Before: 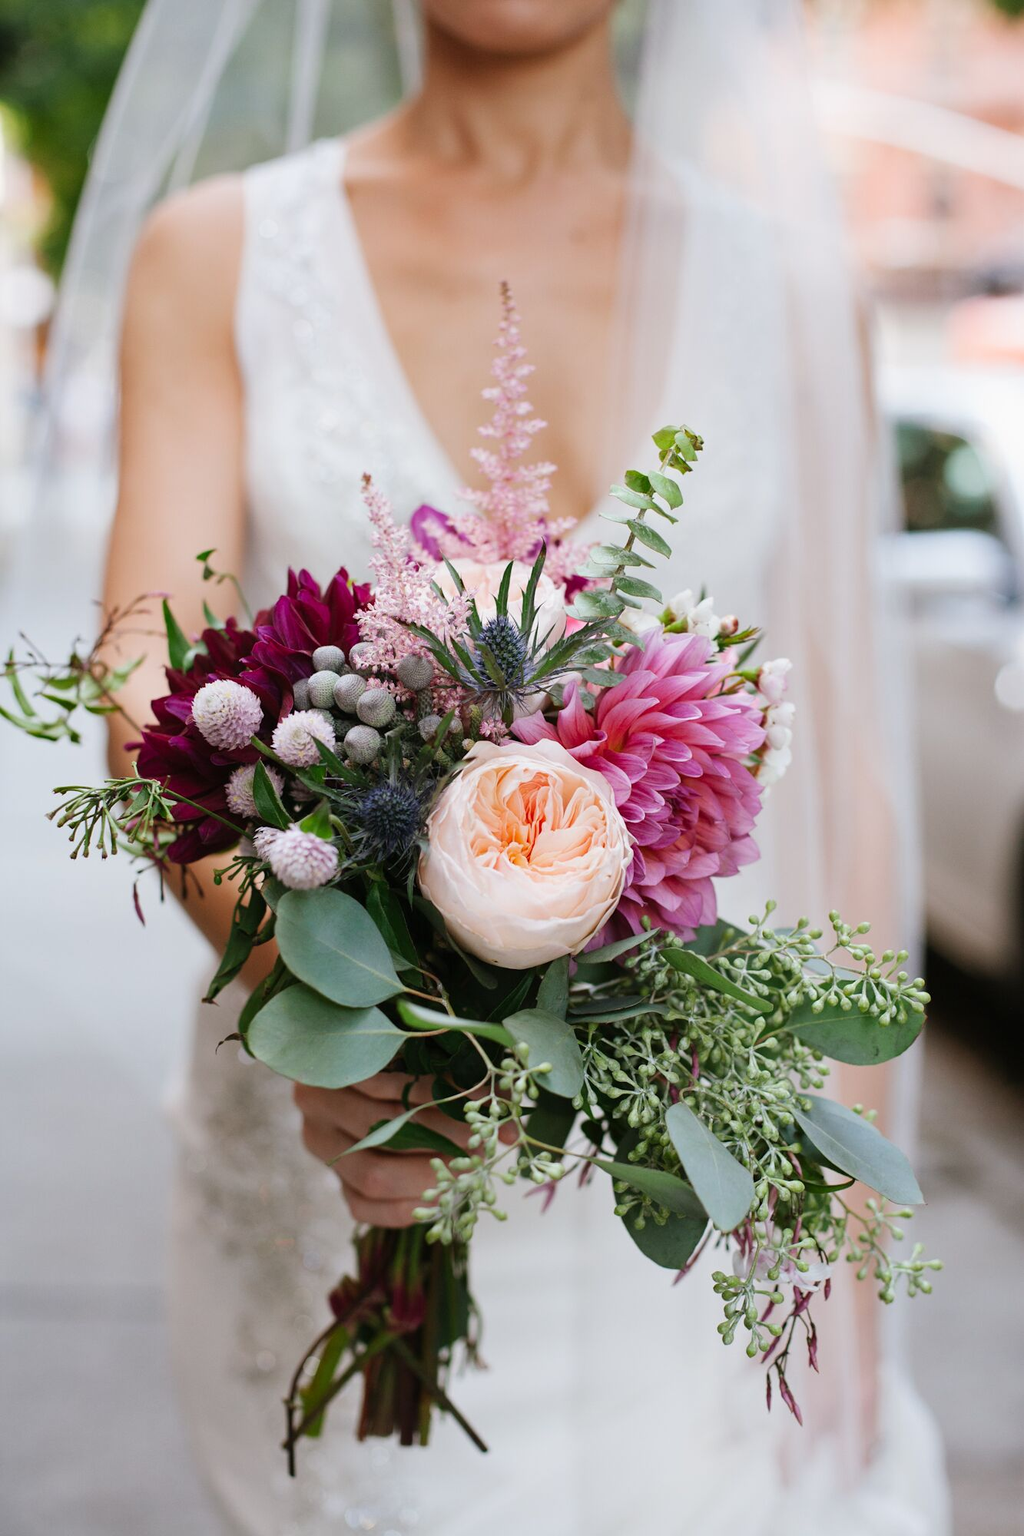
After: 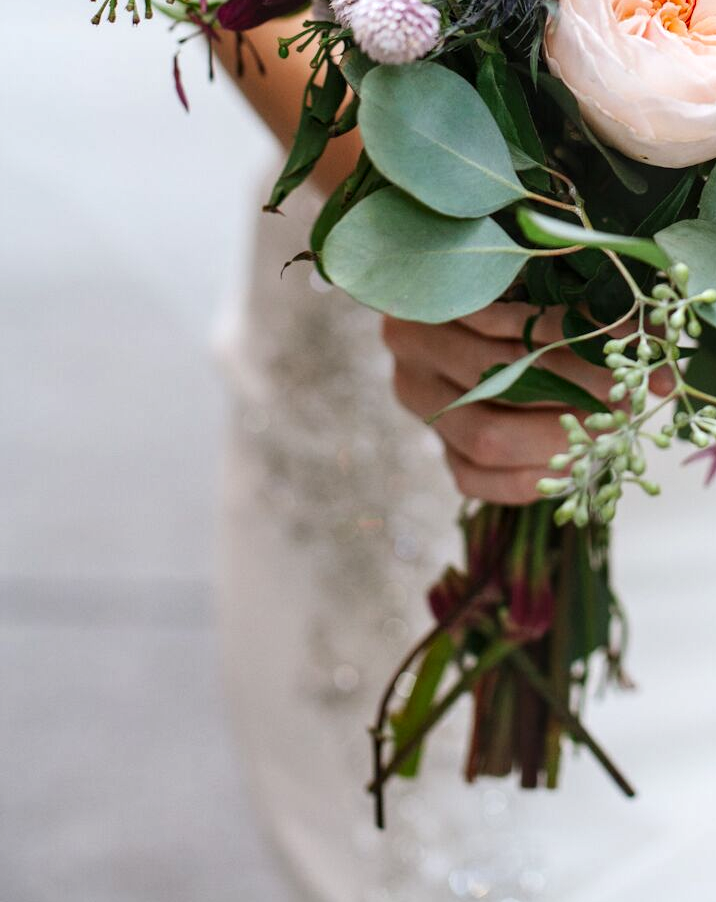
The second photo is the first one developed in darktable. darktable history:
exposure: exposure 0.3 EV, compensate exposure bias true, compensate highlight preservation false
crop and rotate: top 54.735%, right 46.255%, bottom 0.152%
local contrast: on, module defaults
